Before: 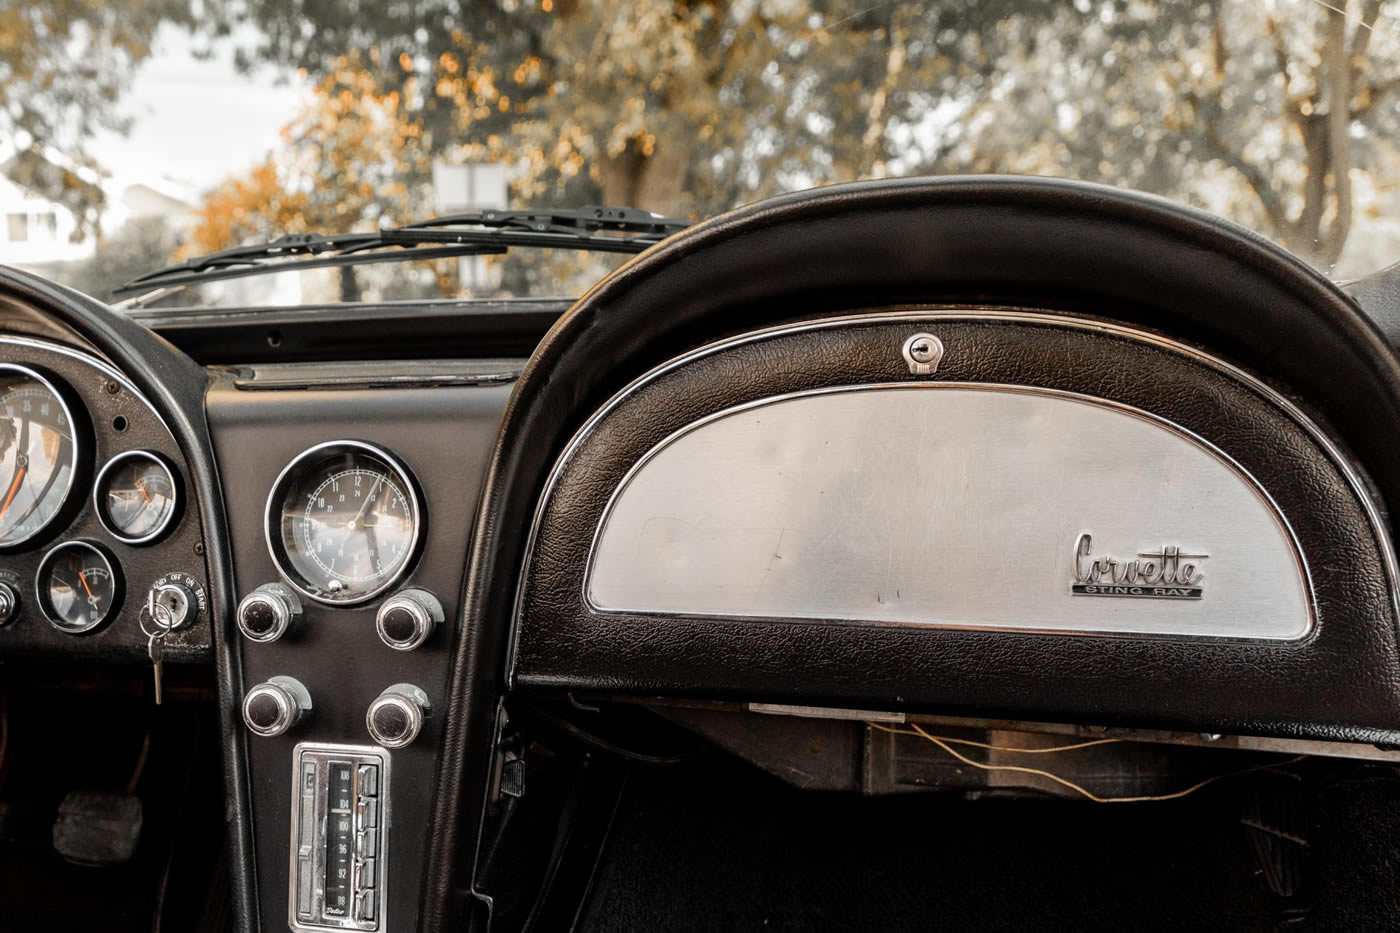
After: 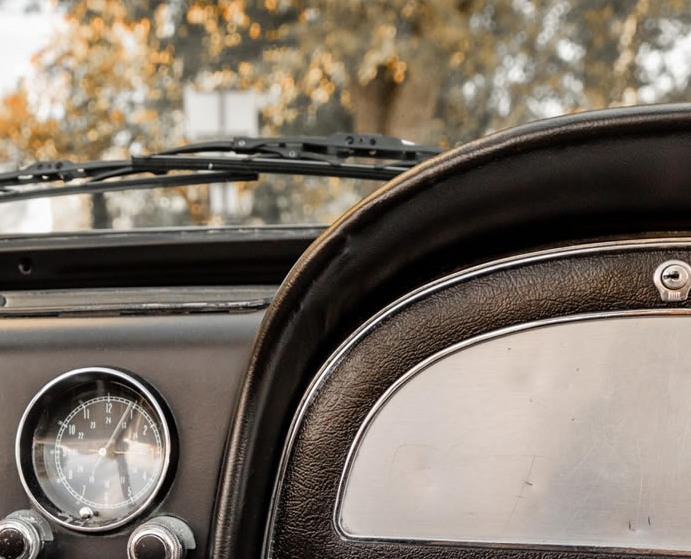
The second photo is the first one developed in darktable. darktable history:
crop: left 17.803%, top 7.841%, right 32.797%, bottom 32.188%
